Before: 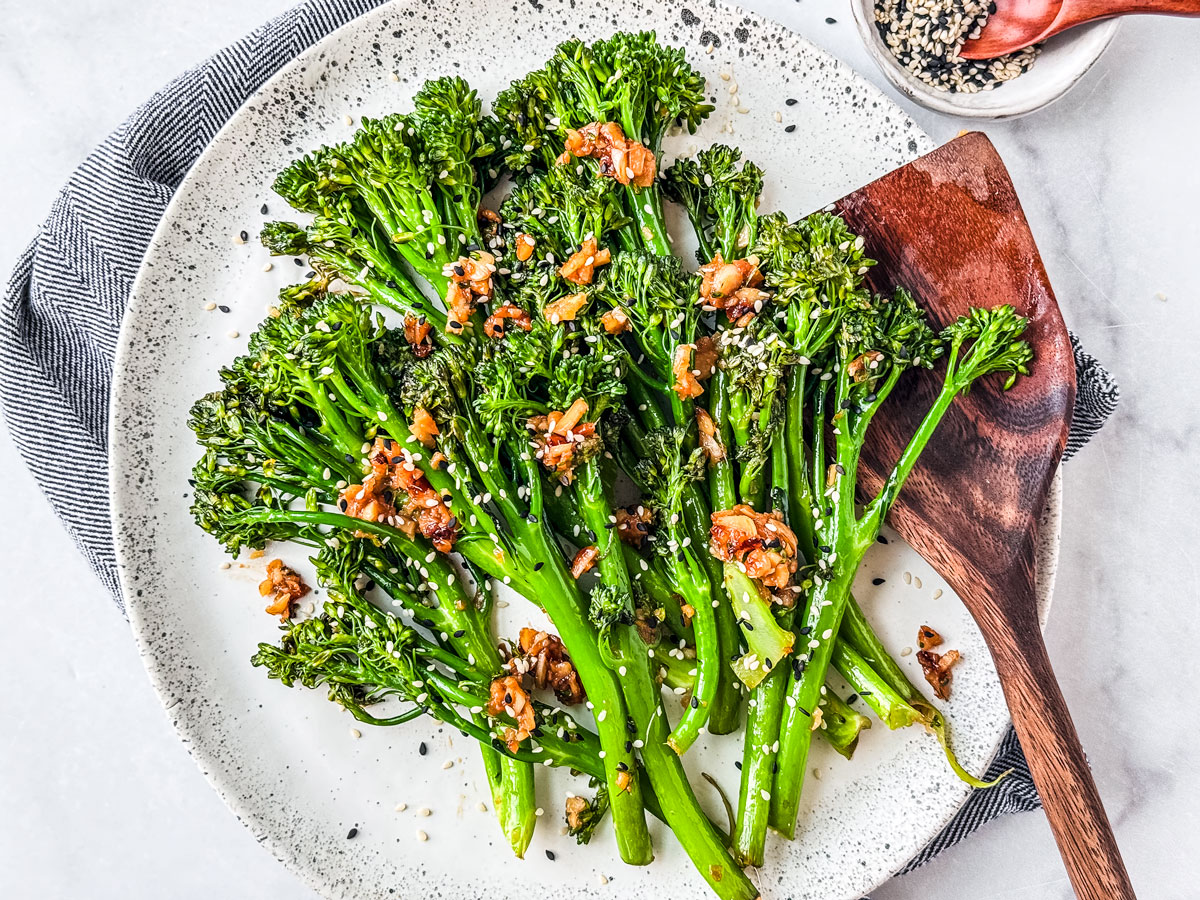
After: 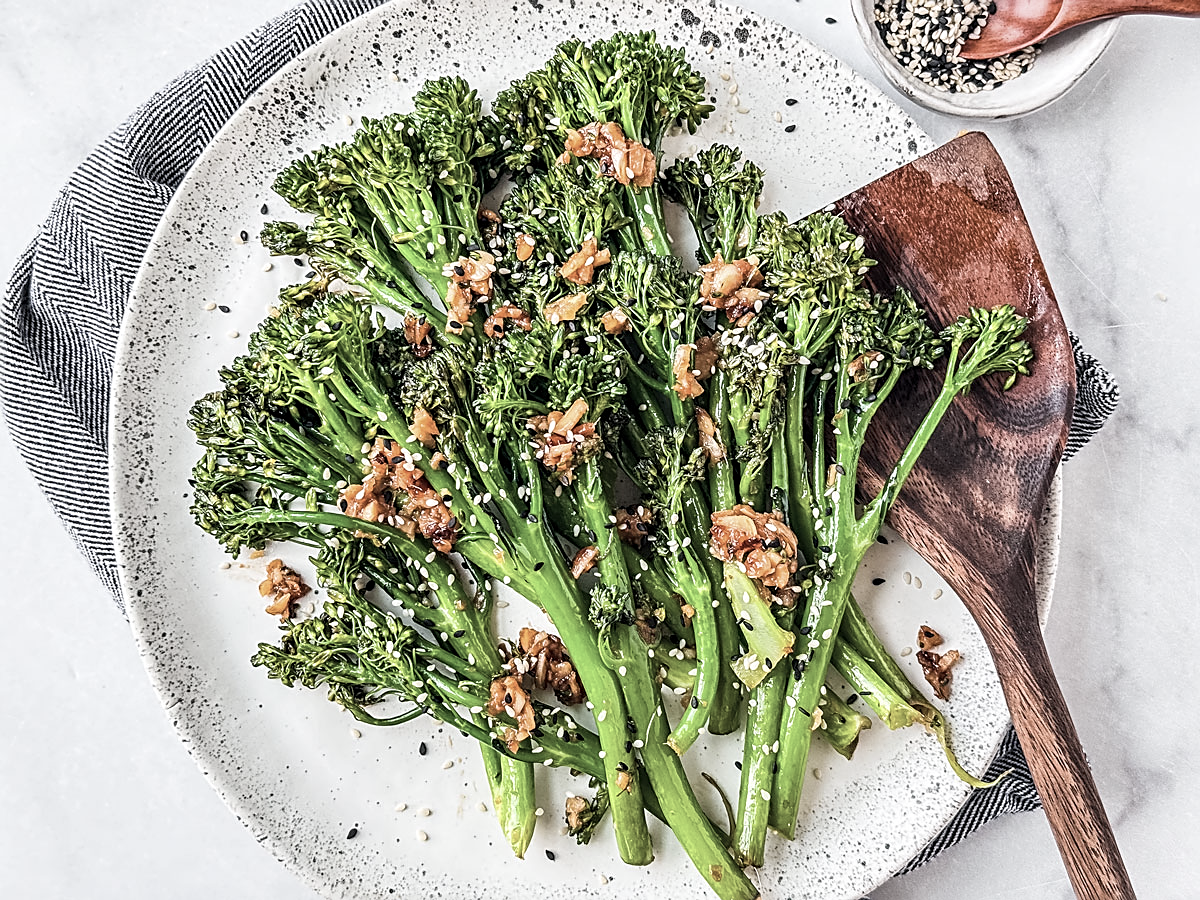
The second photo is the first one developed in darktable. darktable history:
color correction: highlights b* -0.016, saturation 0.575
sharpen: on, module defaults
